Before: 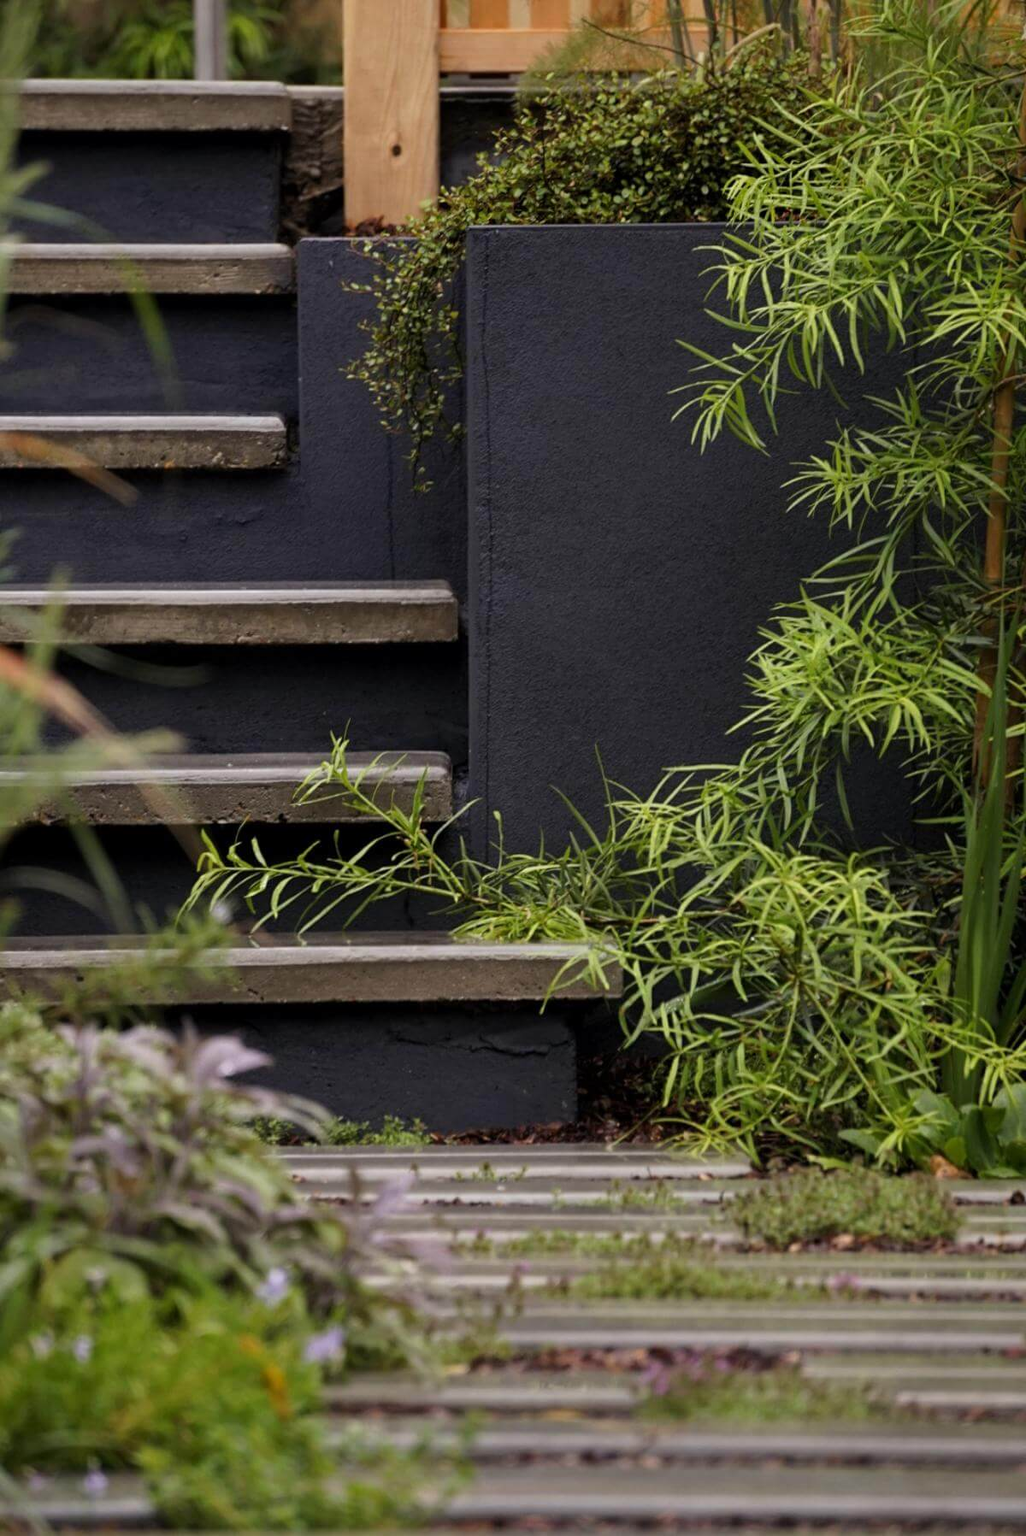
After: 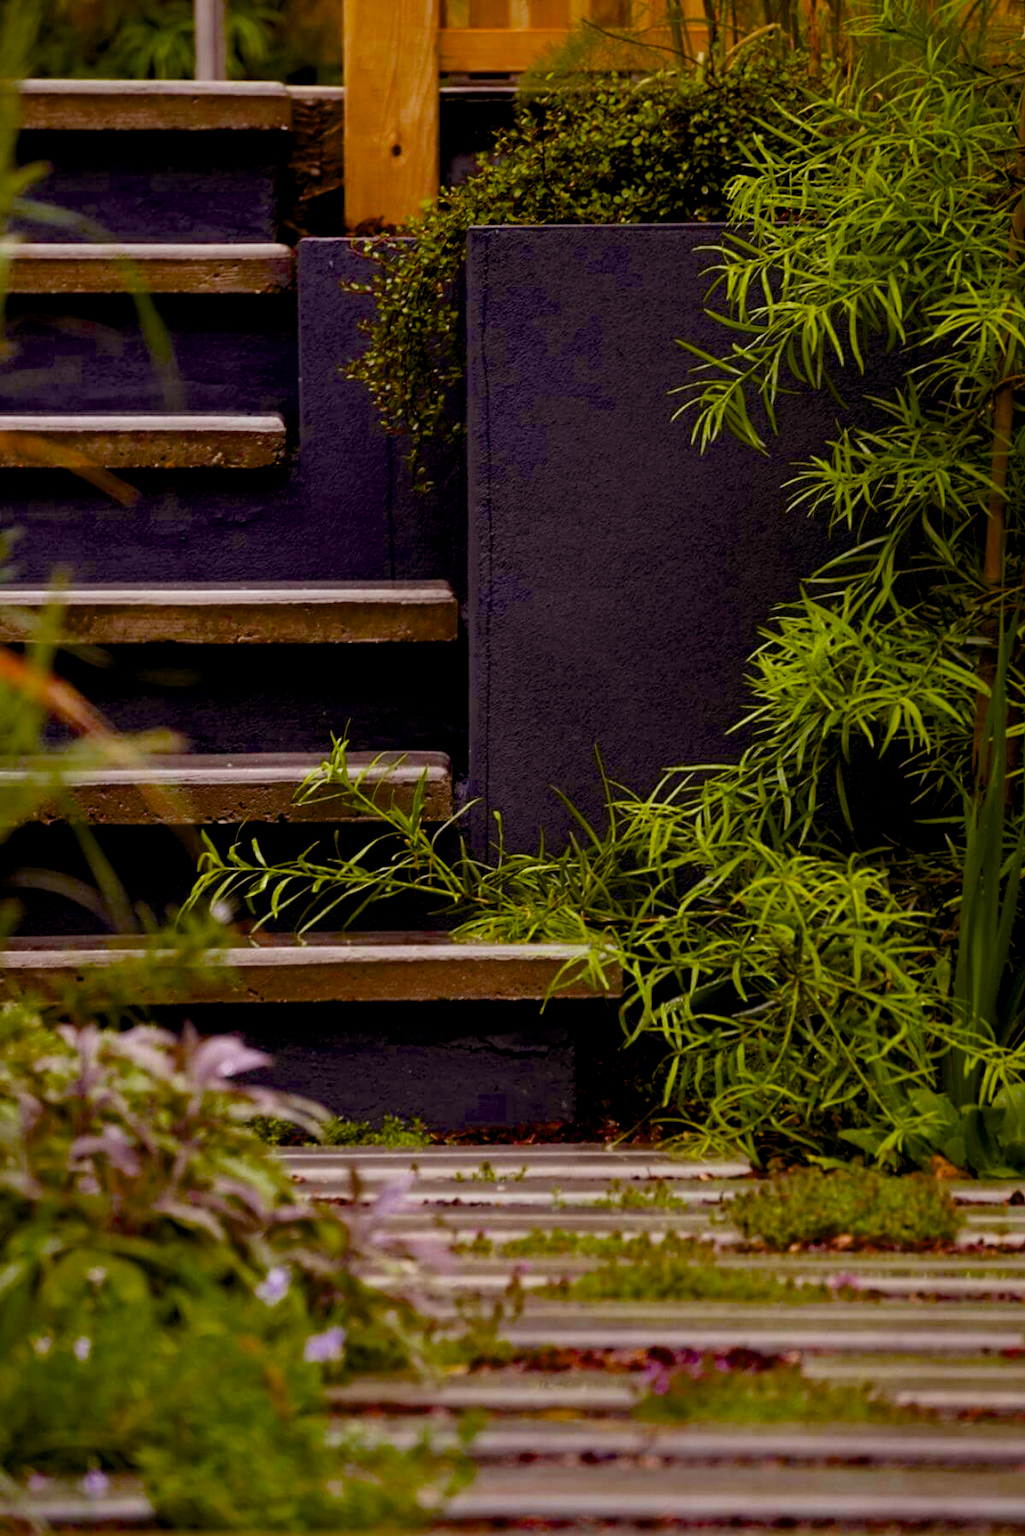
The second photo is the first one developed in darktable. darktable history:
exposure: black level correction 0.01, exposure 0.012 EV, compensate highlight preservation false
color balance rgb: power › chroma 1.046%, power › hue 27.05°, perceptual saturation grading › global saturation 36.919%, perceptual saturation grading › shadows 34.641%, saturation formula JzAzBz (2021)
